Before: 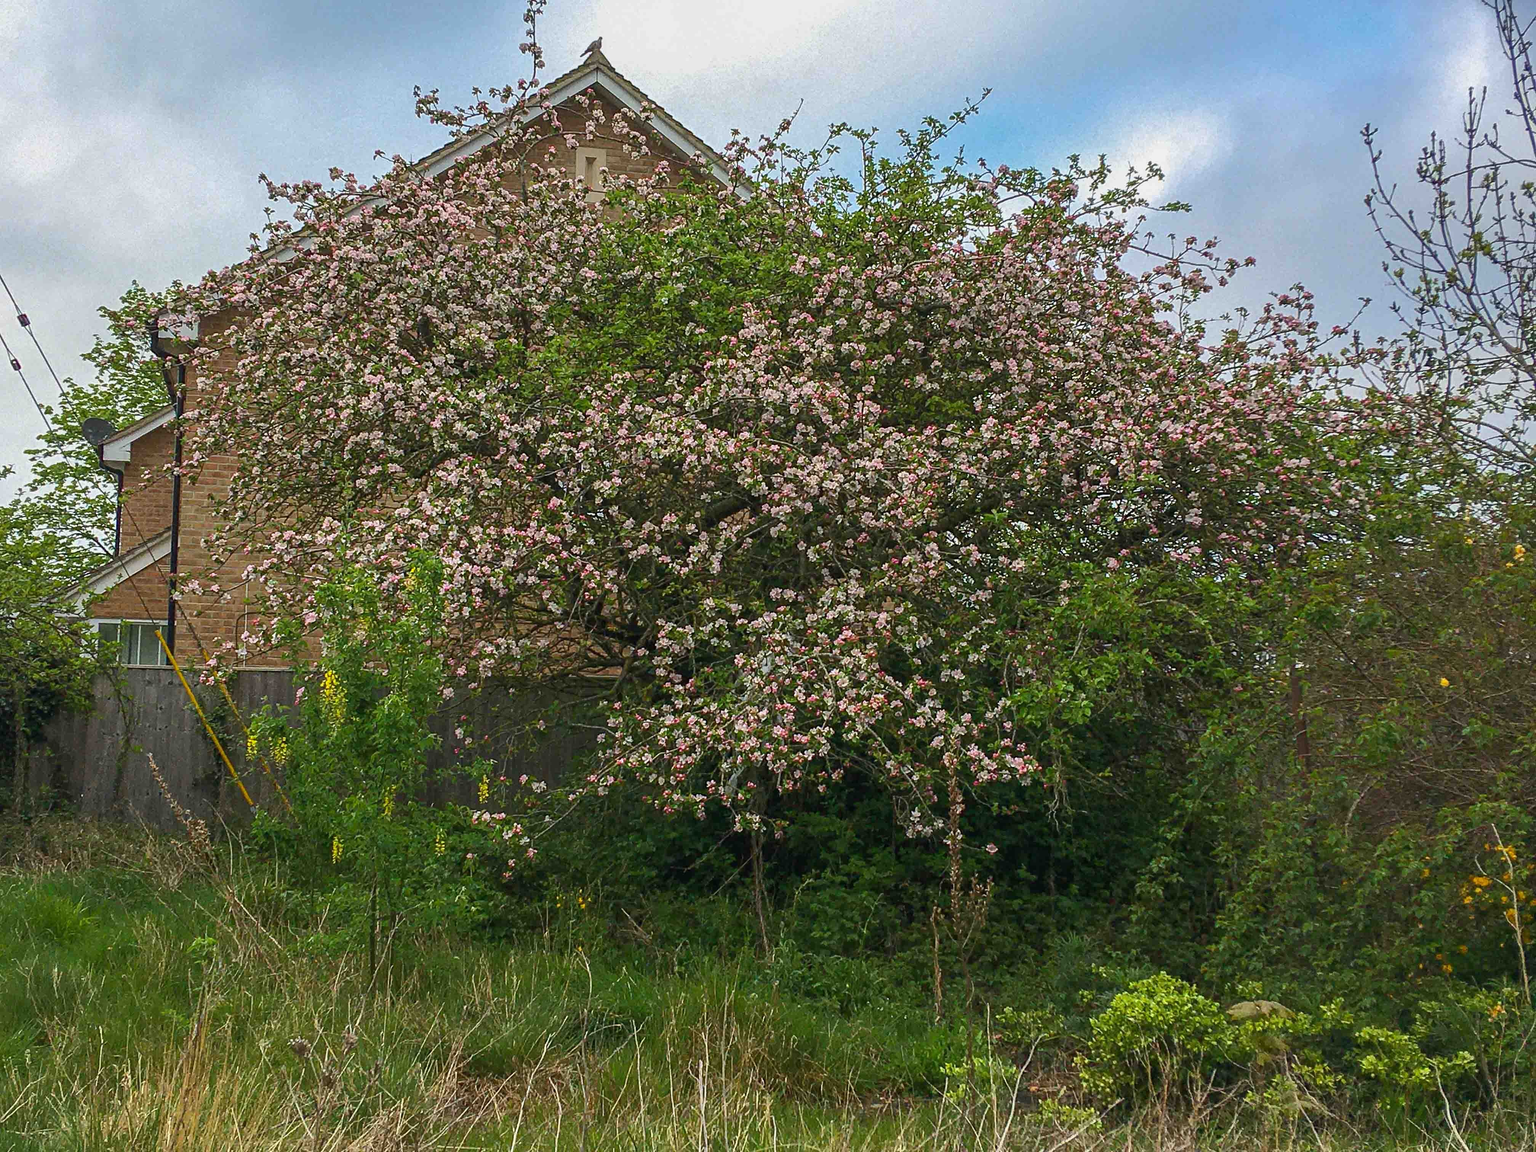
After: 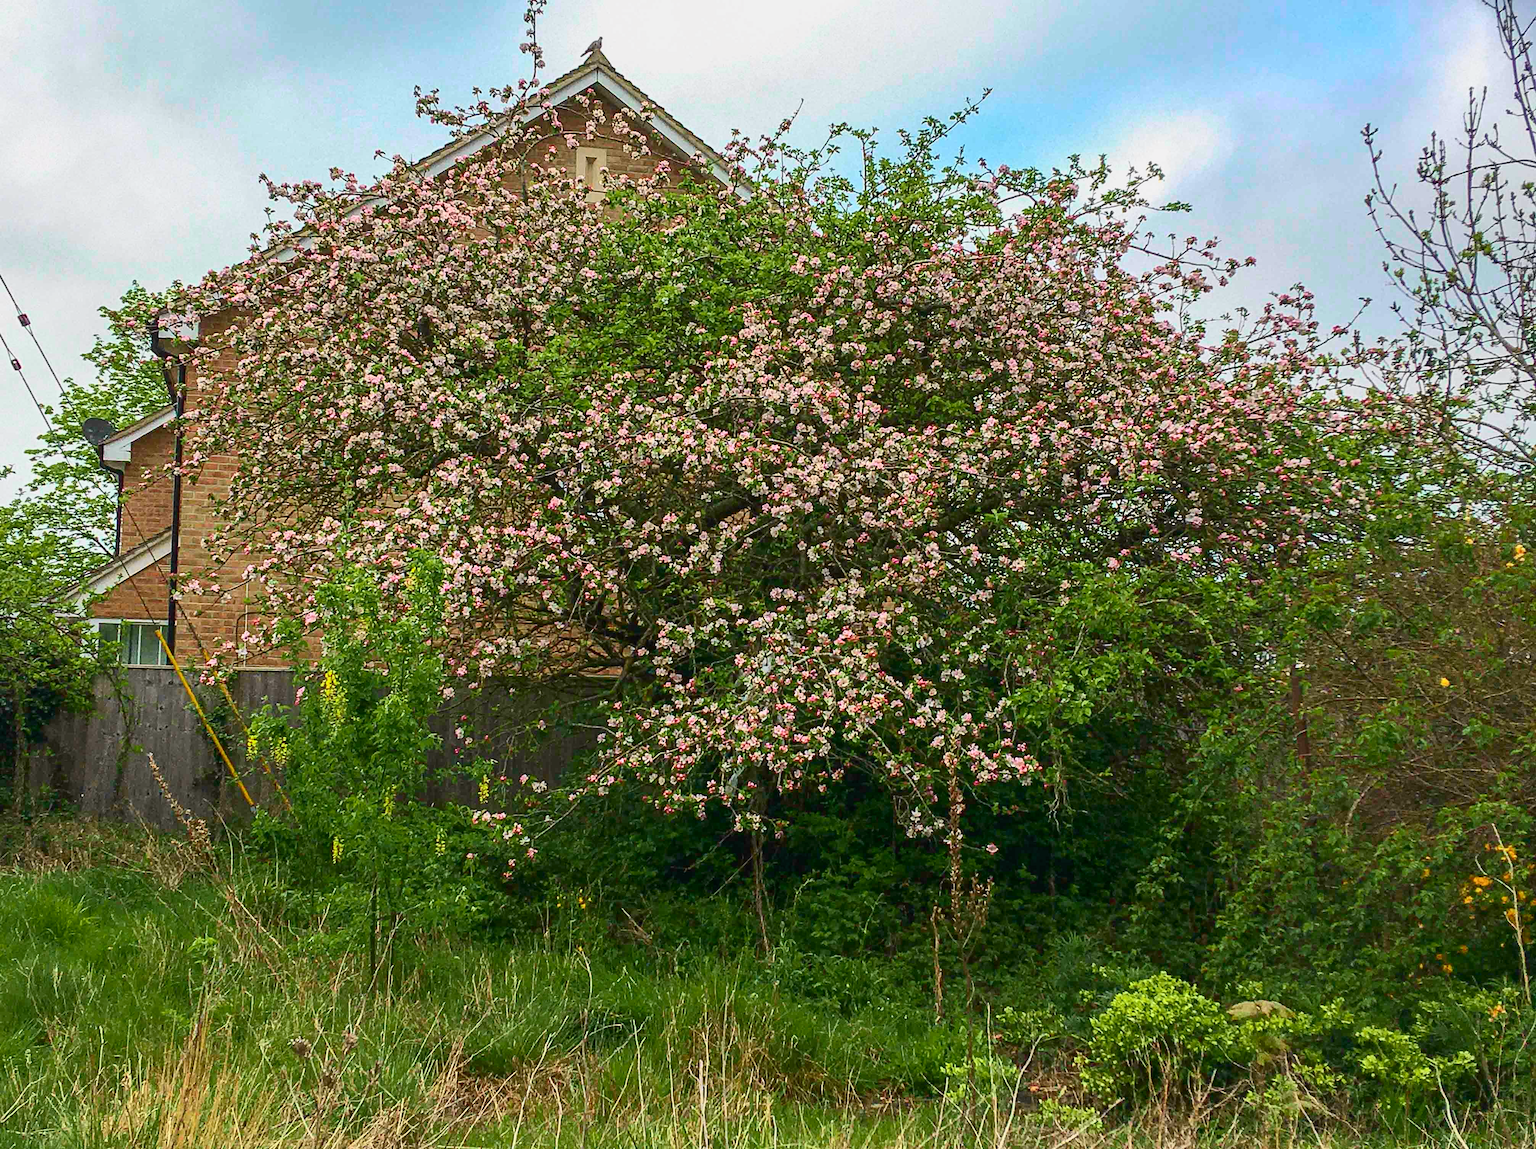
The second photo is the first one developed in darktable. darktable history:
crop: top 0.05%, bottom 0.098%
tone curve: curves: ch0 [(0, 0) (0.131, 0.116) (0.316, 0.345) (0.501, 0.584) (0.629, 0.732) (0.812, 0.888) (1, 0.974)]; ch1 [(0, 0) (0.366, 0.367) (0.475, 0.453) (0.494, 0.497) (0.504, 0.503) (0.553, 0.584) (1, 1)]; ch2 [(0, 0) (0.333, 0.346) (0.375, 0.375) (0.424, 0.43) (0.476, 0.492) (0.502, 0.501) (0.533, 0.556) (0.566, 0.599) (0.614, 0.653) (1, 1)], color space Lab, independent channels, preserve colors none
